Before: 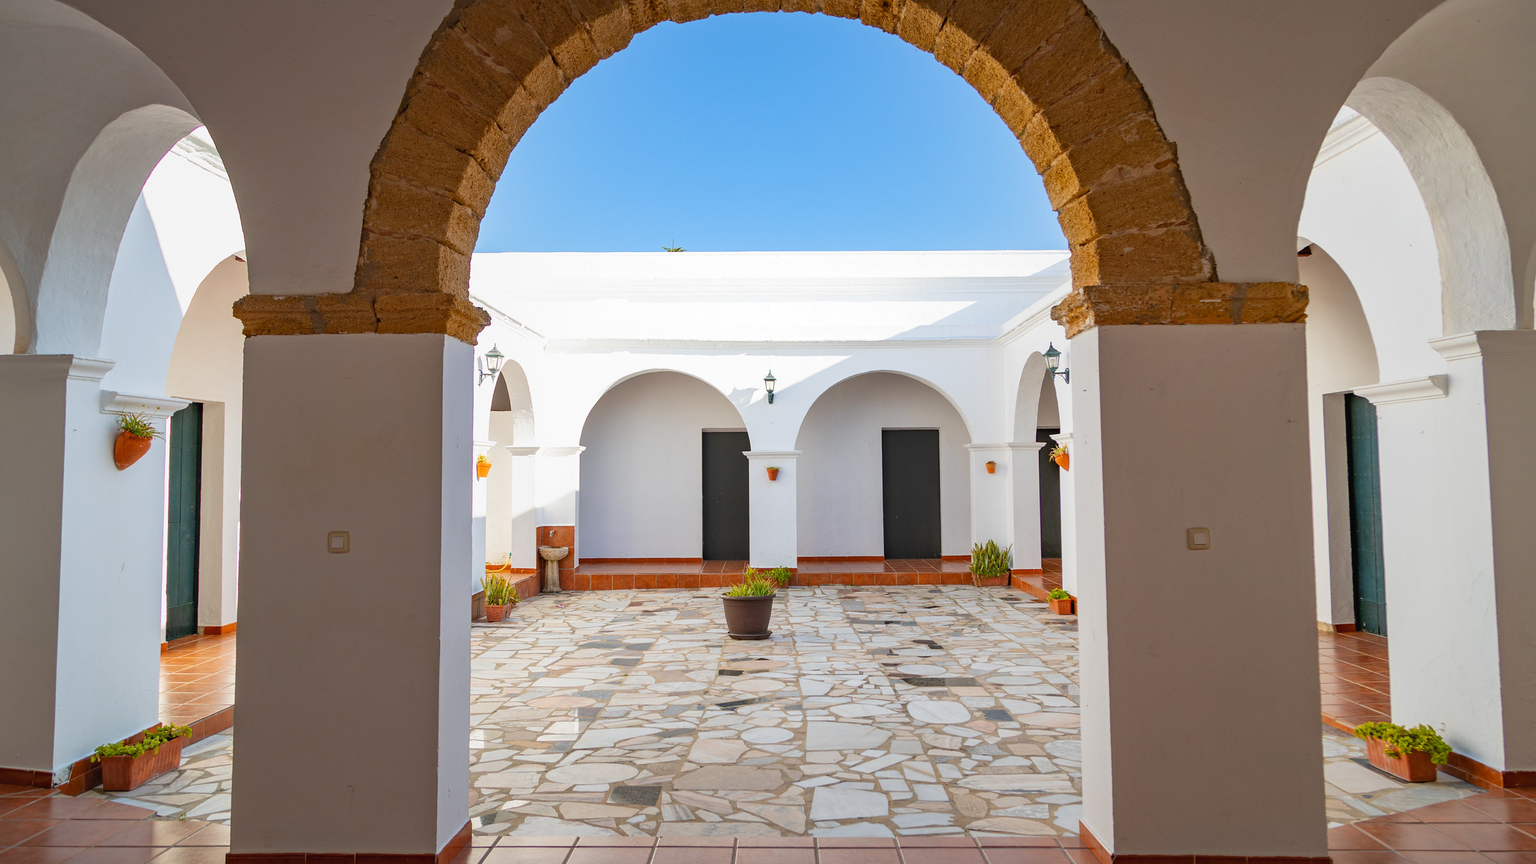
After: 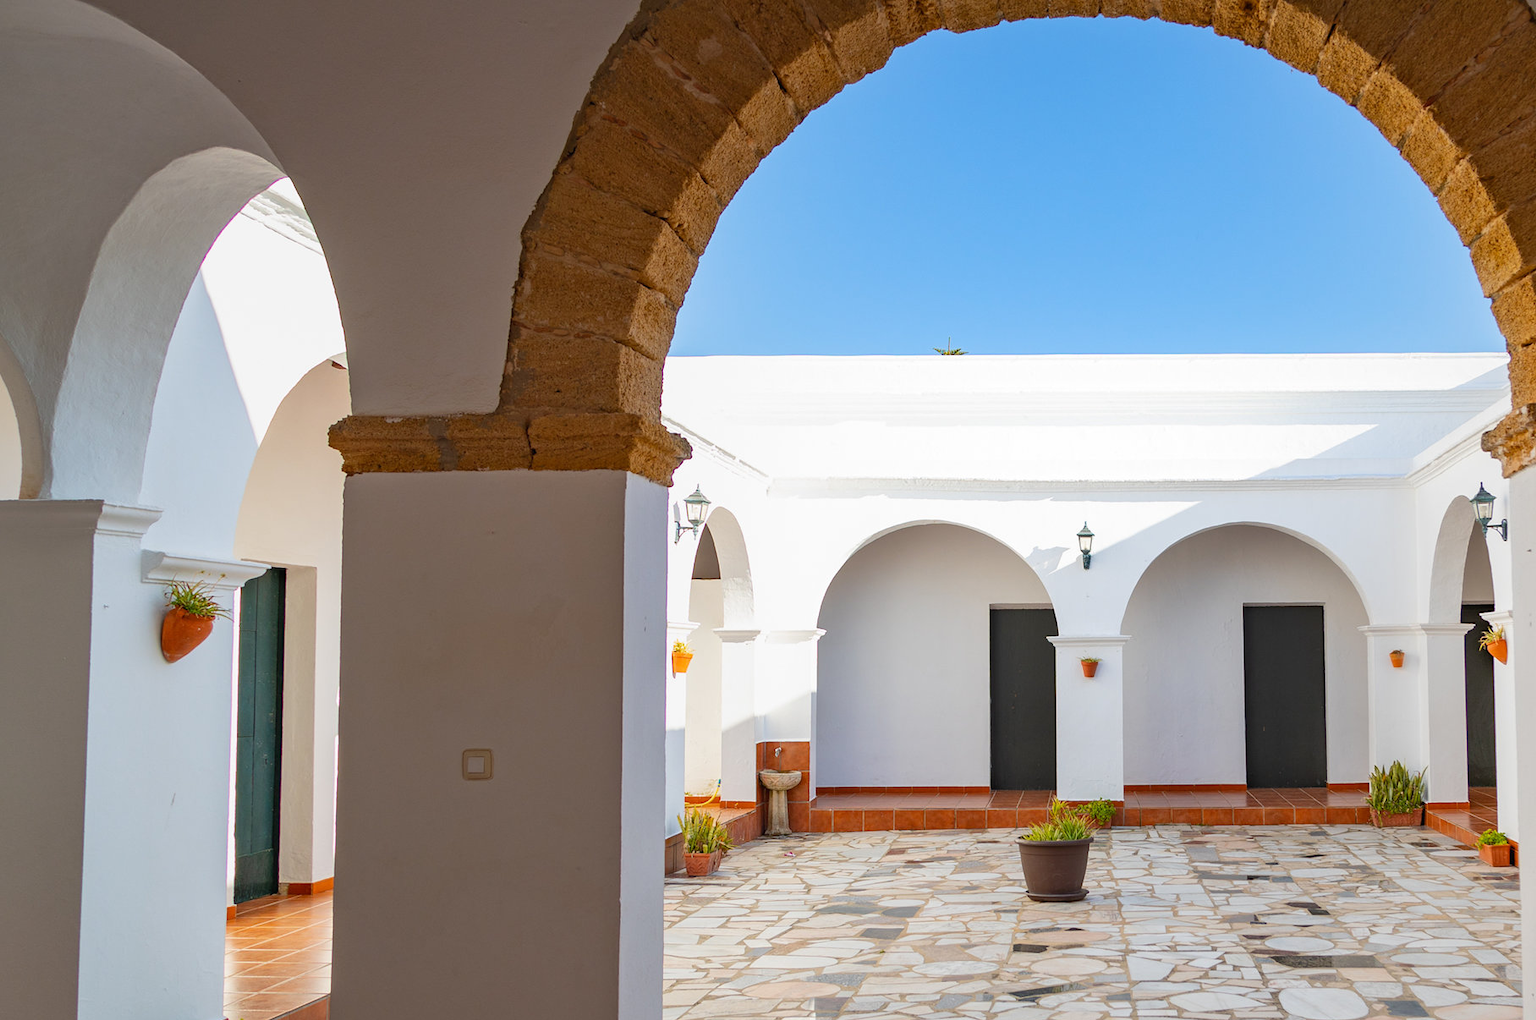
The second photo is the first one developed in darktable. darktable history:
crop: right 29.027%, bottom 16.236%
